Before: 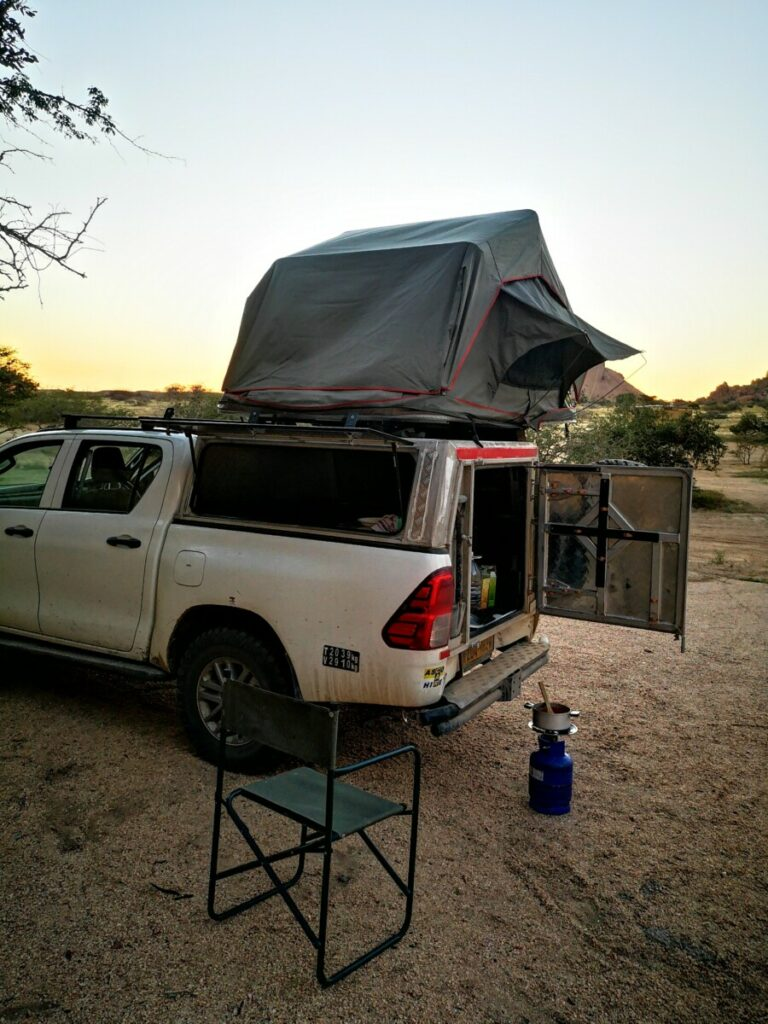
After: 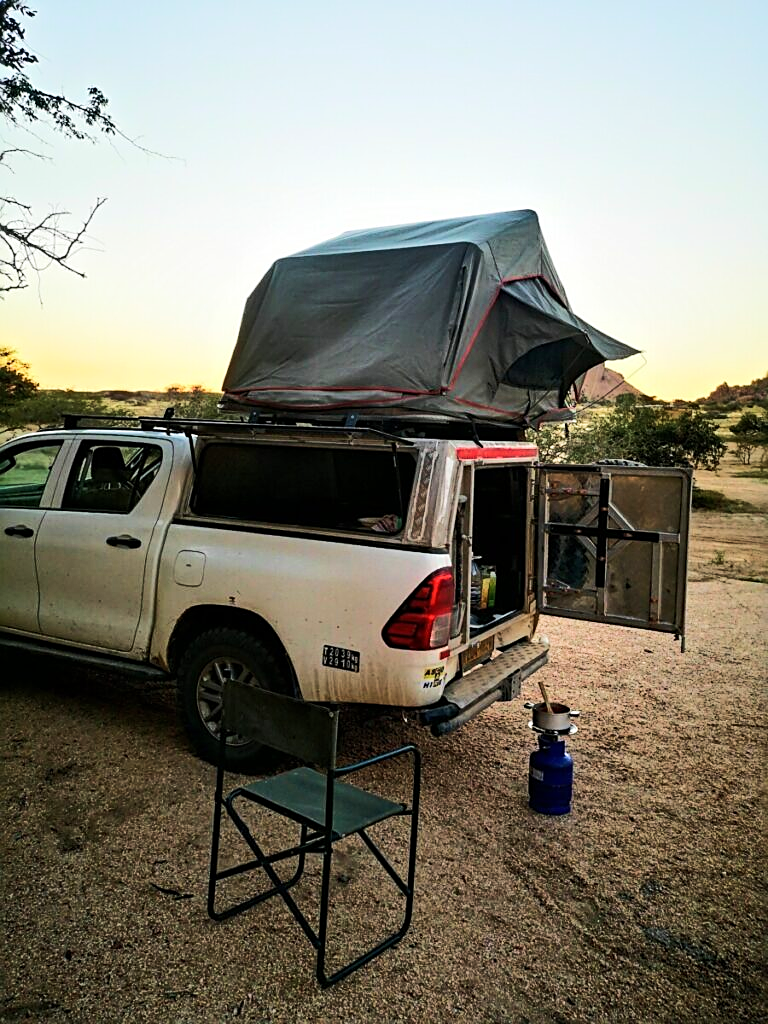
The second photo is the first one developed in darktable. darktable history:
sharpen: on, module defaults
rgb curve: curves: ch0 [(0, 0) (0.284, 0.292) (0.505, 0.644) (1, 1)]; ch1 [(0, 0) (0.284, 0.292) (0.505, 0.644) (1, 1)]; ch2 [(0, 0) (0.284, 0.292) (0.505, 0.644) (1, 1)], compensate middle gray true
velvia: on, module defaults
